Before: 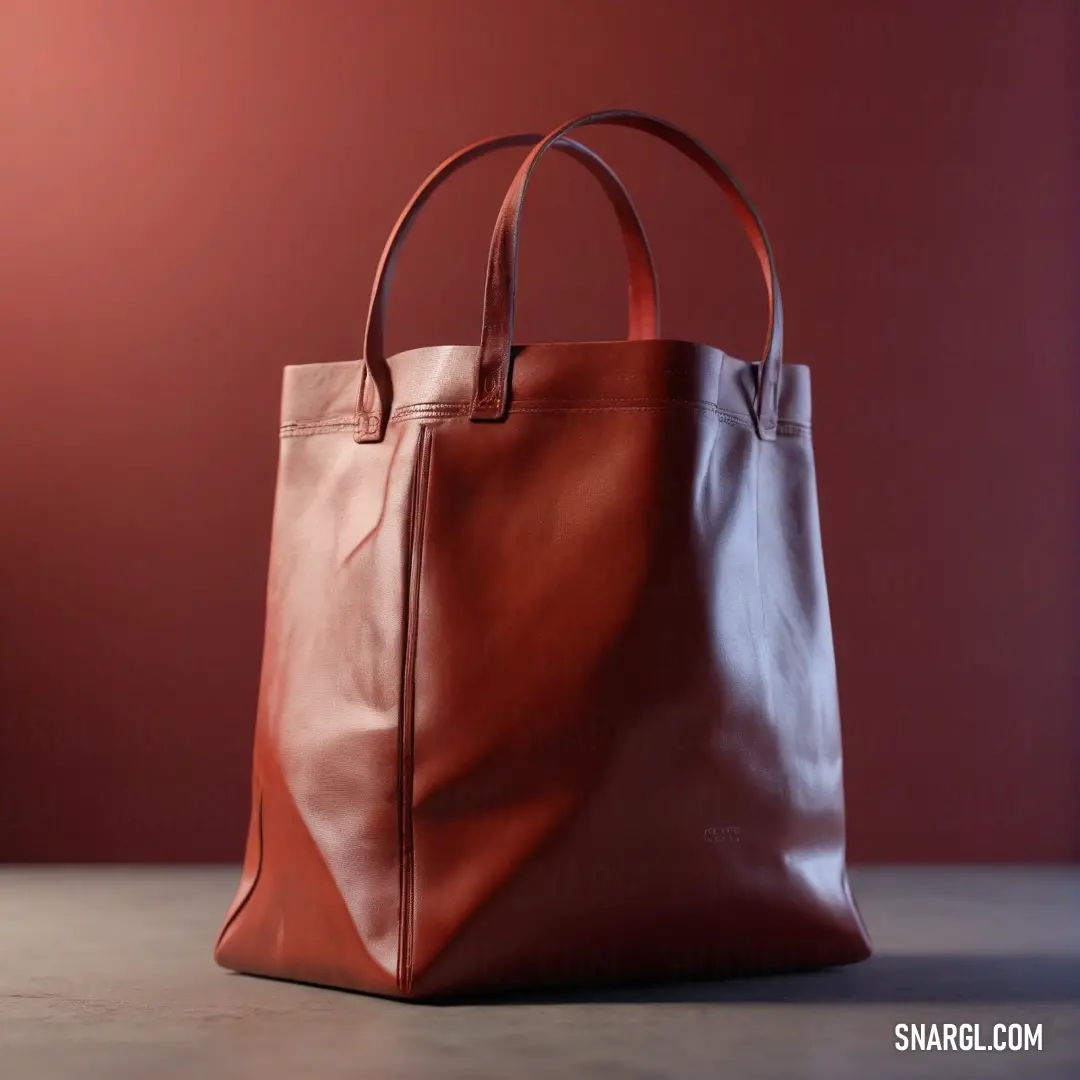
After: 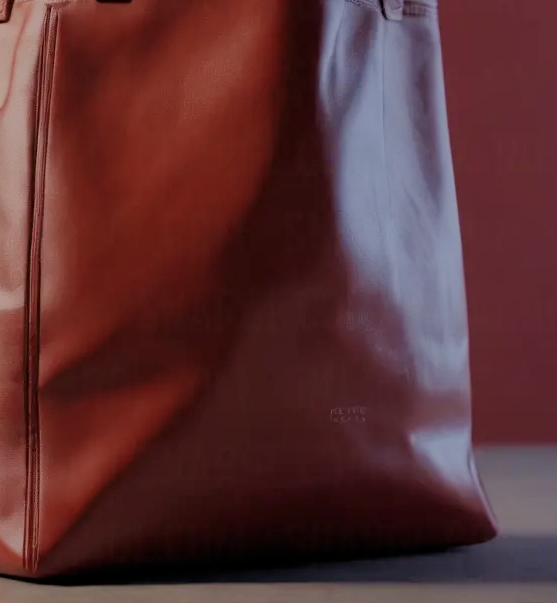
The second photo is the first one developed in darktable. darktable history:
crop: left 34.714%, top 38.946%, right 13.627%, bottom 5.212%
filmic rgb: middle gray luminance 2.62%, black relative exposure -9.9 EV, white relative exposure 7 EV, dynamic range scaling 10.31%, target black luminance 0%, hardness 3.16, latitude 44.1%, contrast 0.665, highlights saturation mix 5.07%, shadows ↔ highlights balance 13.88%
velvia: on, module defaults
